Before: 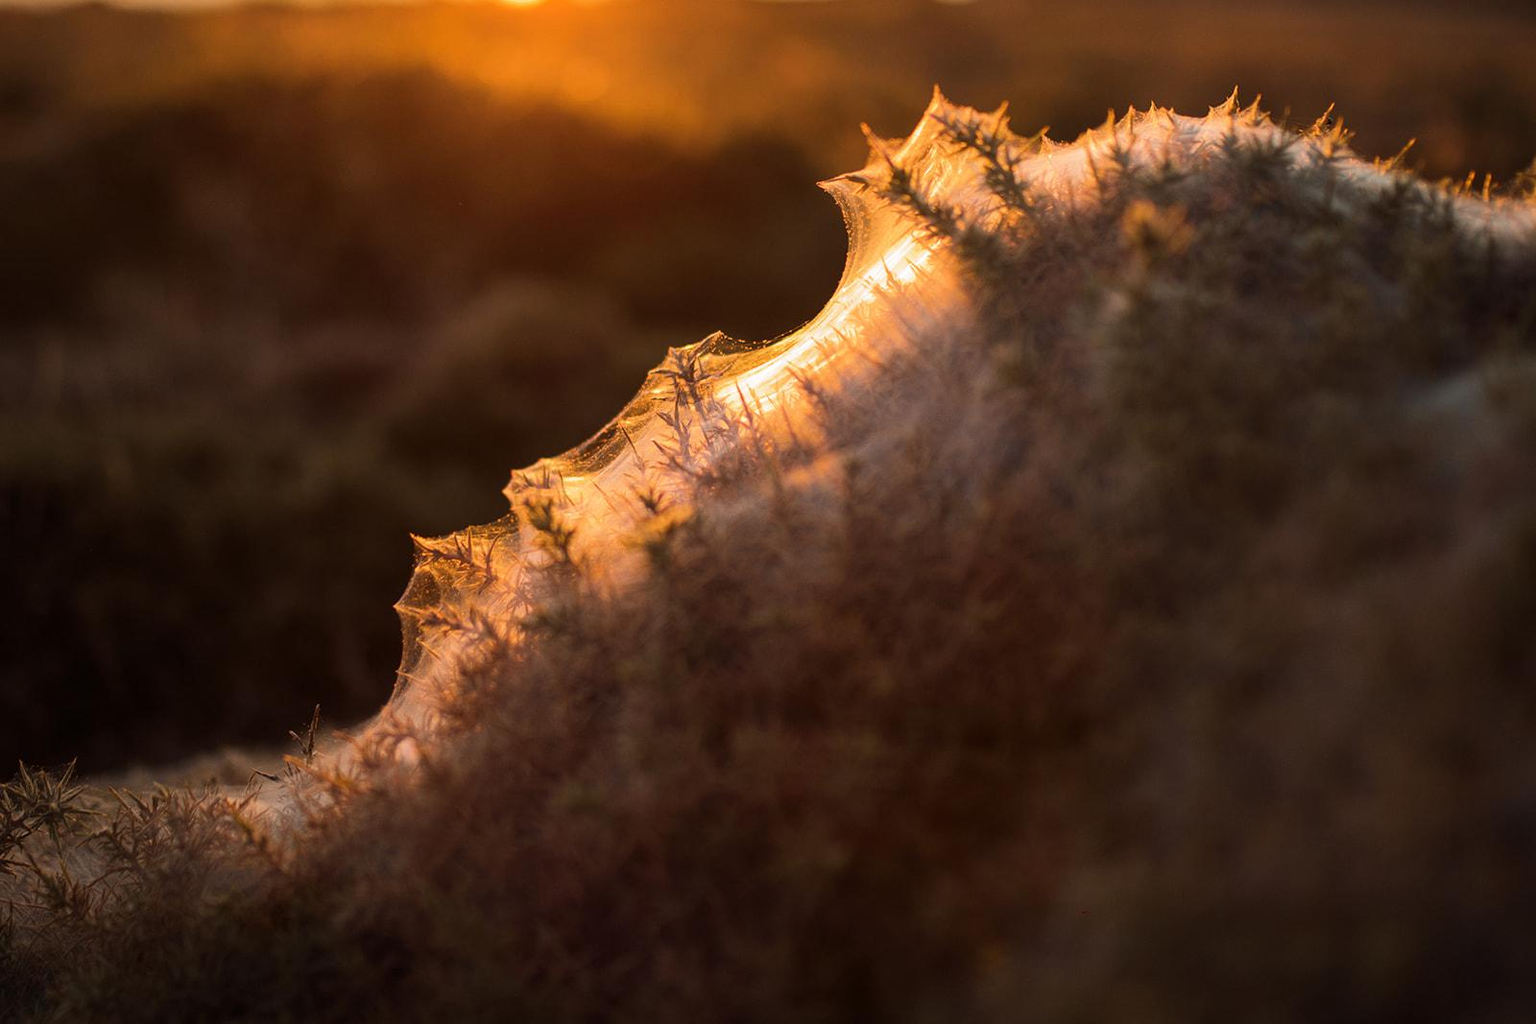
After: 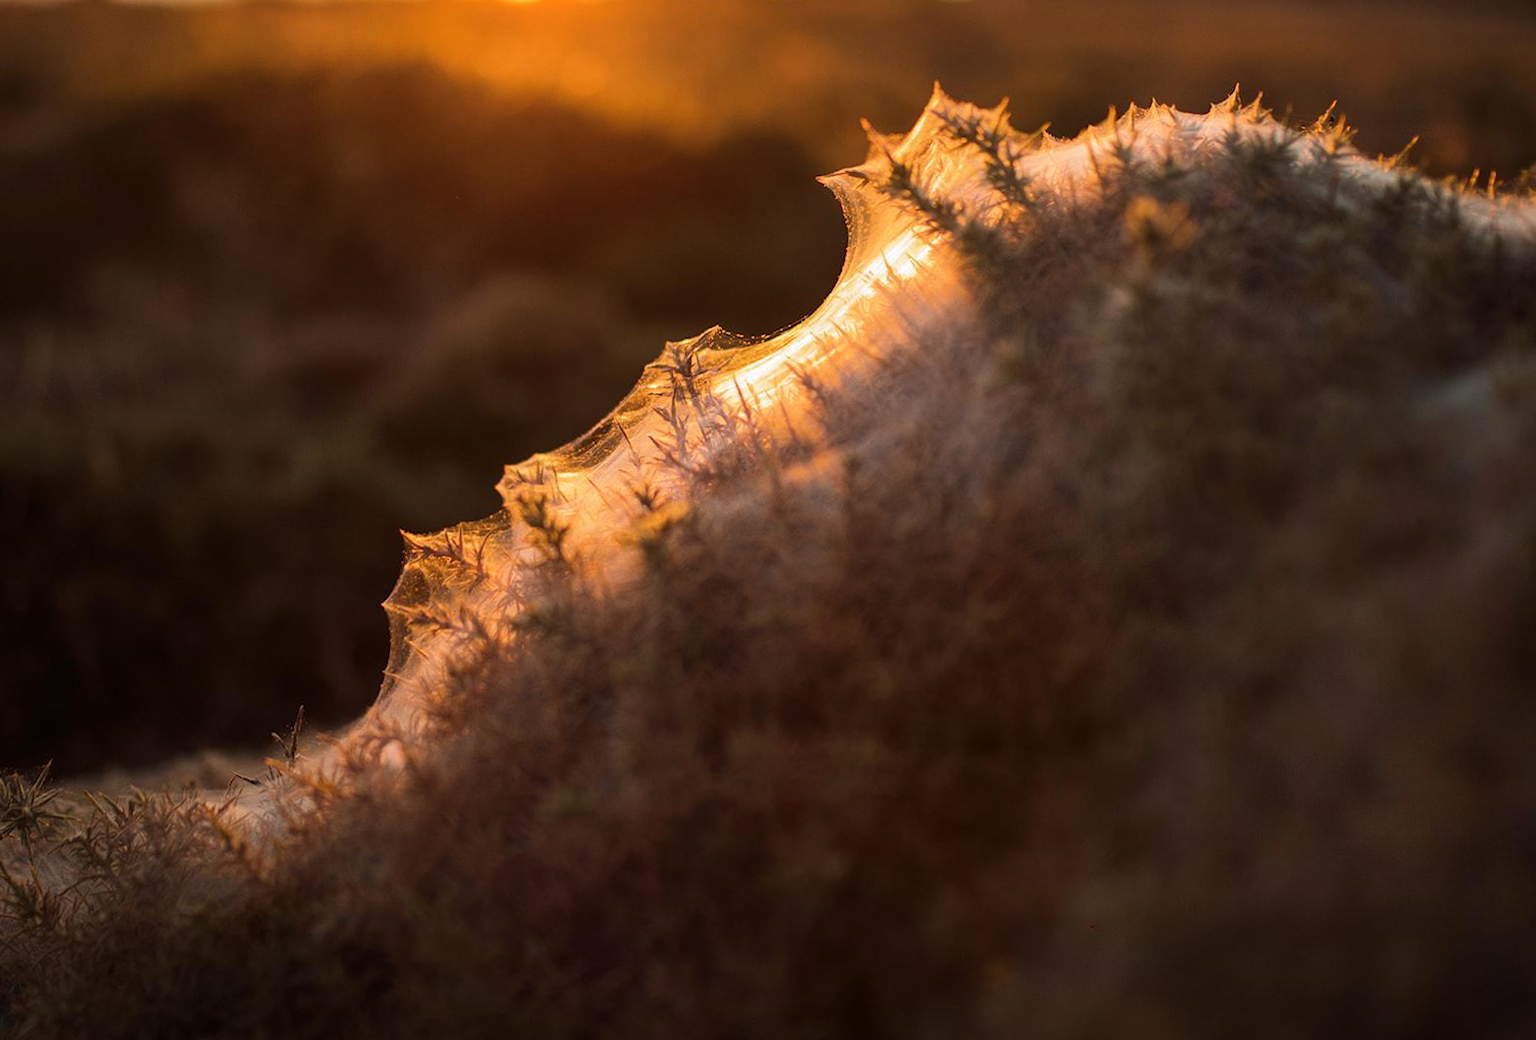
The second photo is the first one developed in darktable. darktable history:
exposure: compensate highlight preservation false
rotate and perspective: rotation 0.226°, lens shift (vertical) -0.042, crop left 0.023, crop right 0.982, crop top 0.006, crop bottom 0.994
